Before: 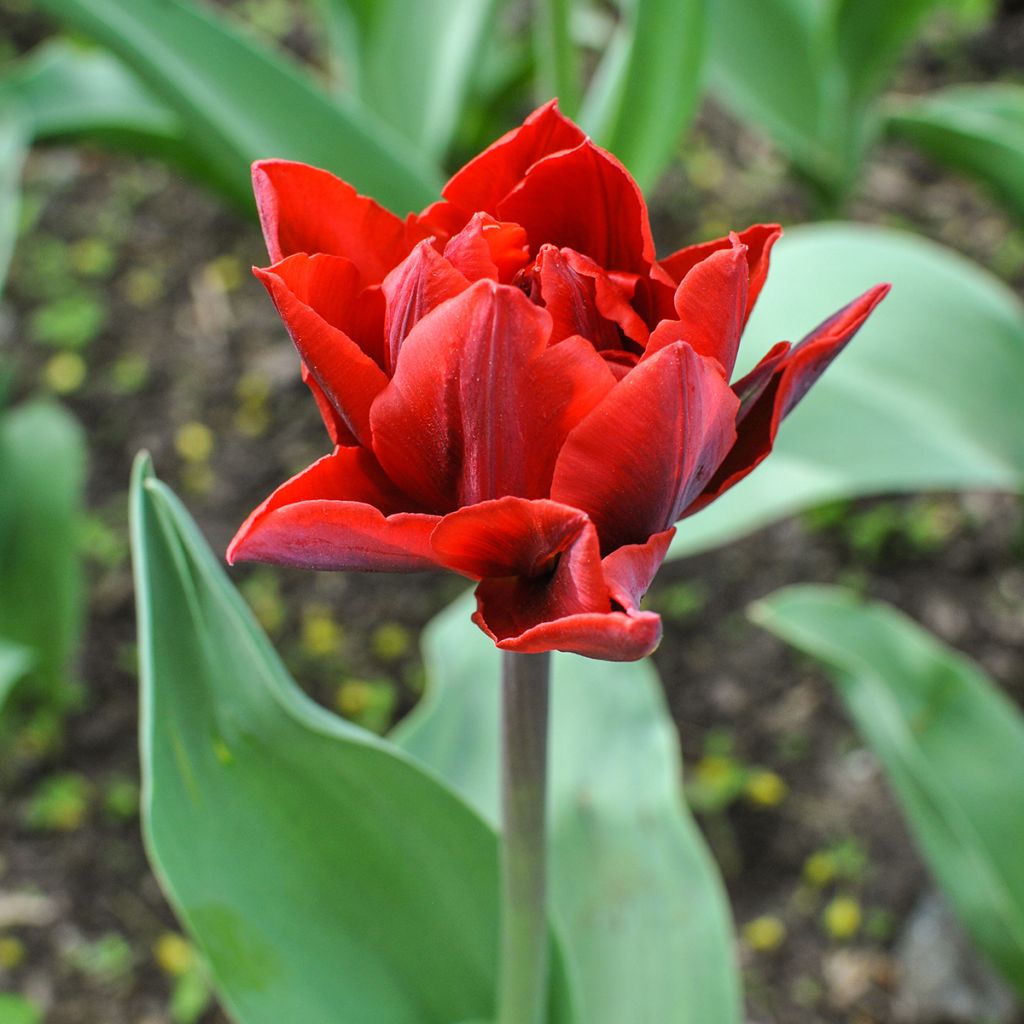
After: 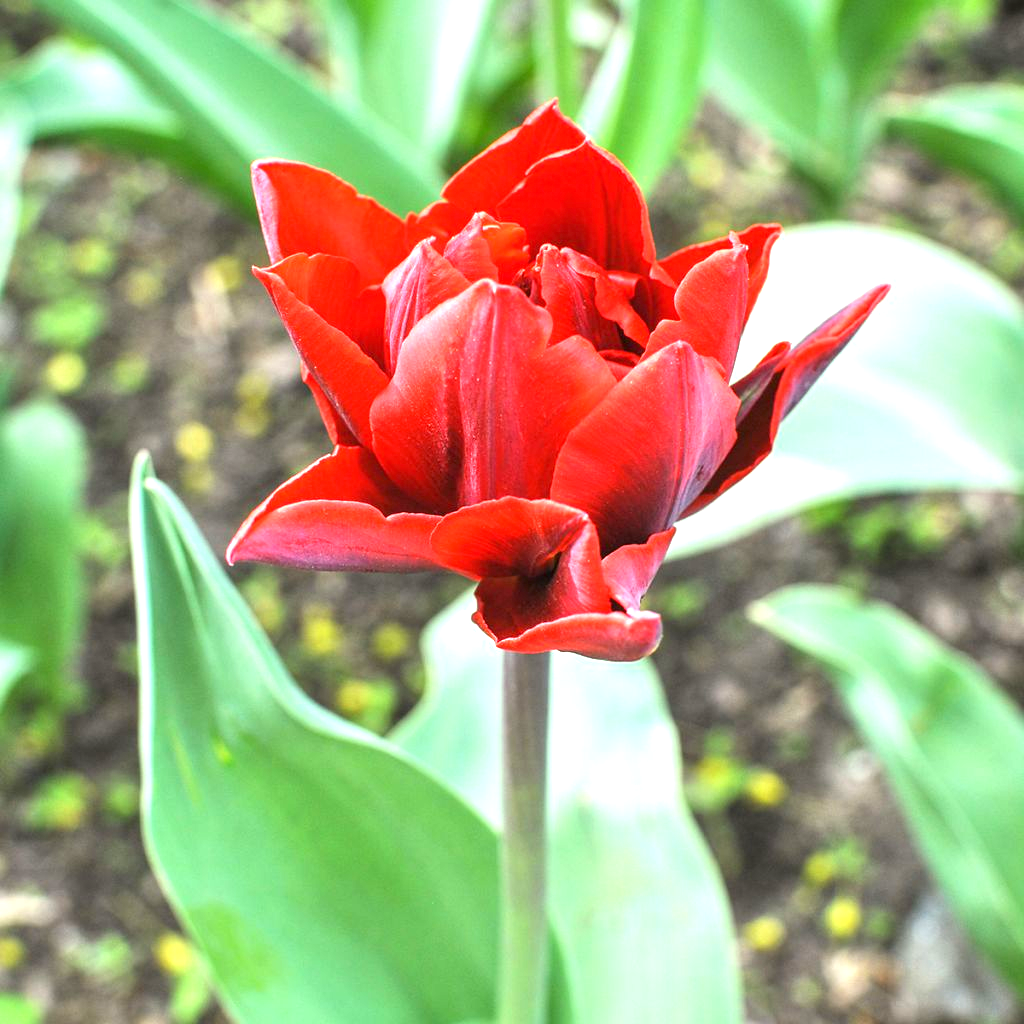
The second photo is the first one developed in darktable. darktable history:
exposure: black level correction 0, exposure 1.39 EV, compensate exposure bias true, compensate highlight preservation false
